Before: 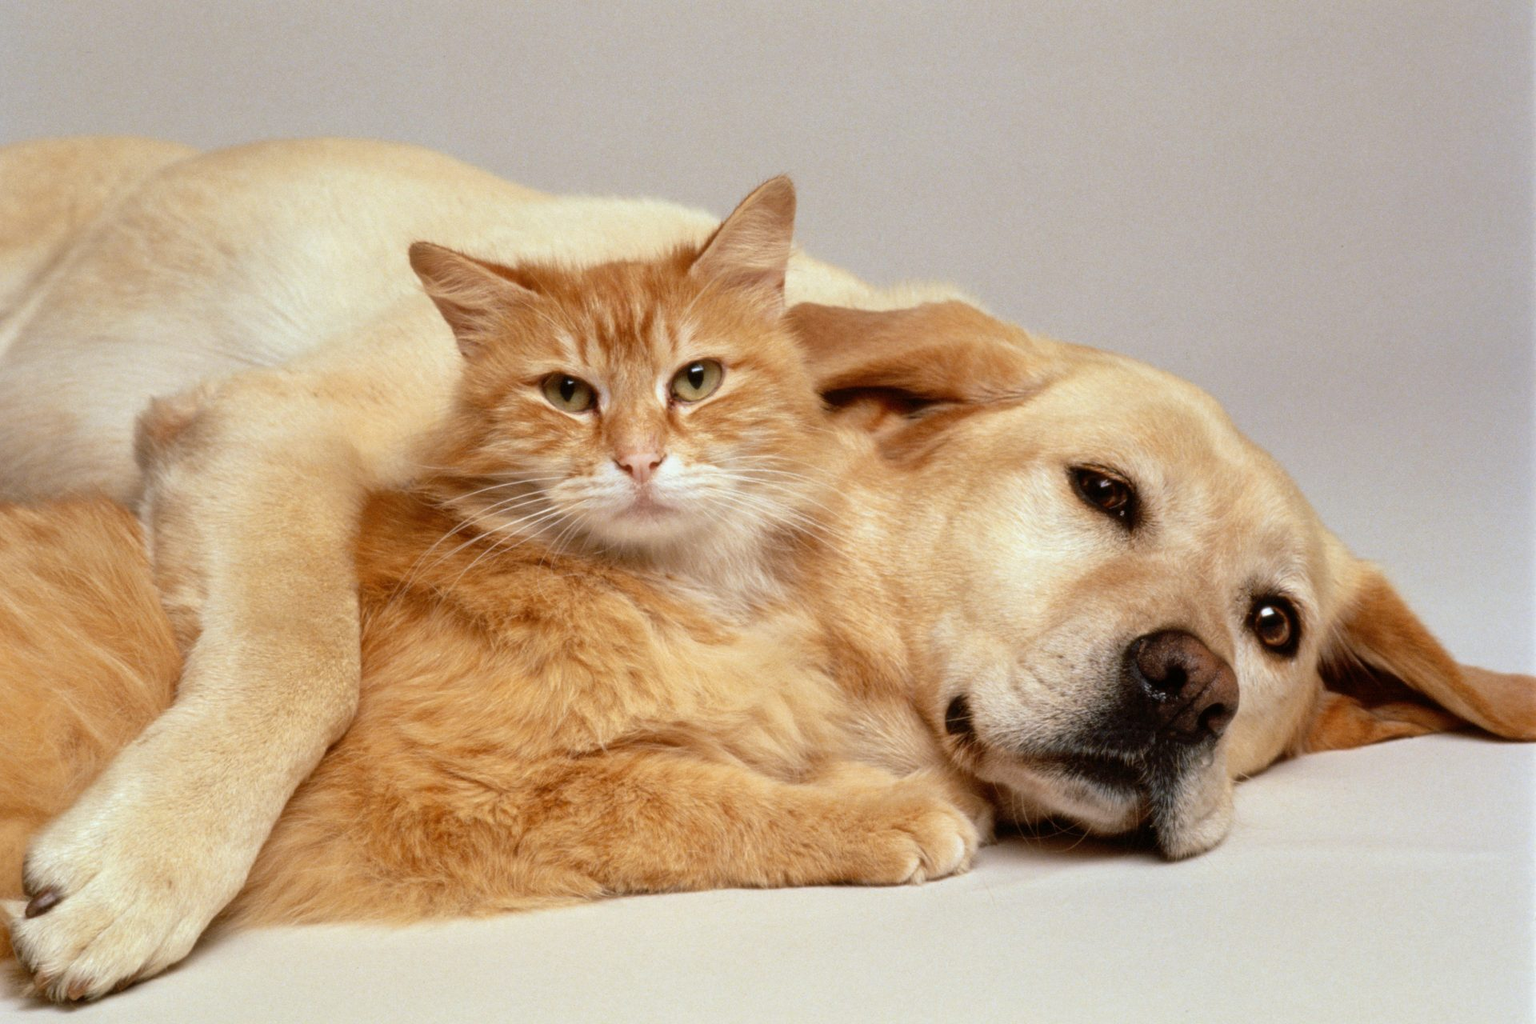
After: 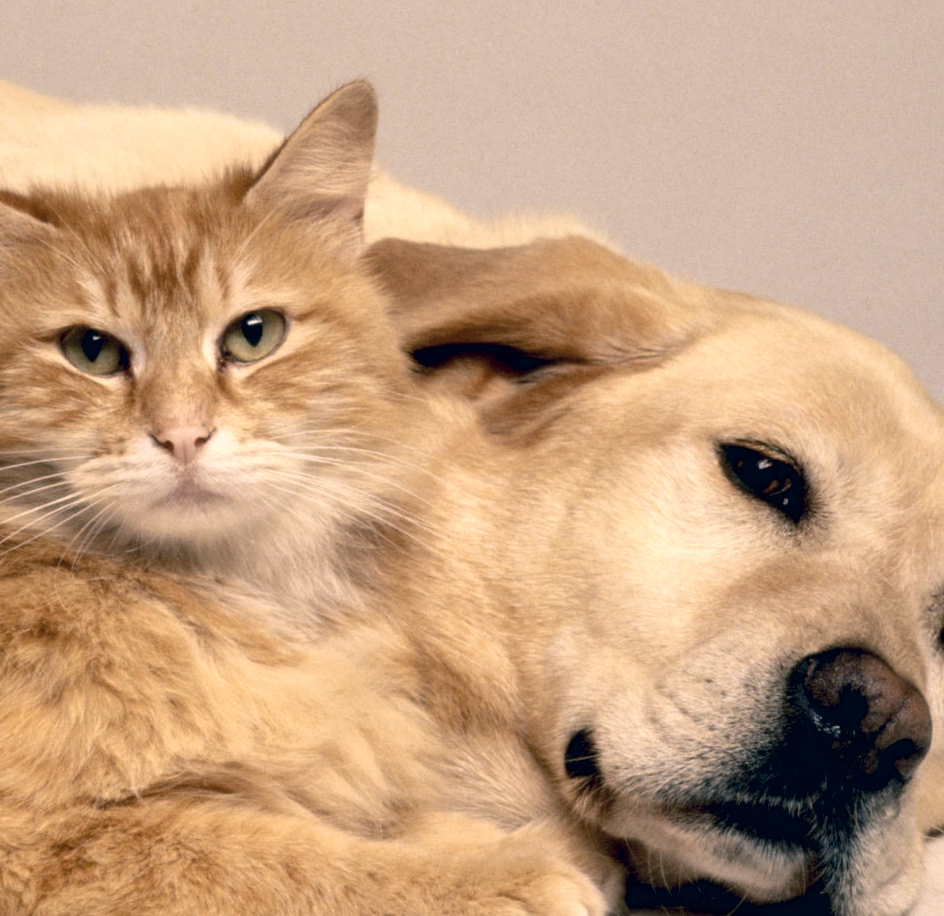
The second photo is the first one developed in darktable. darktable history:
tone equalizer: on, module defaults
contrast brightness saturation: contrast 0.104, saturation -0.287
crop: left 32.141%, top 10.978%, right 18.669%, bottom 17.416%
color correction: highlights a* 10.37, highlights b* 14.41, shadows a* -9.88, shadows b* -14.84
exposure: black level correction 0.009, exposure 0.117 EV, compensate highlight preservation false
